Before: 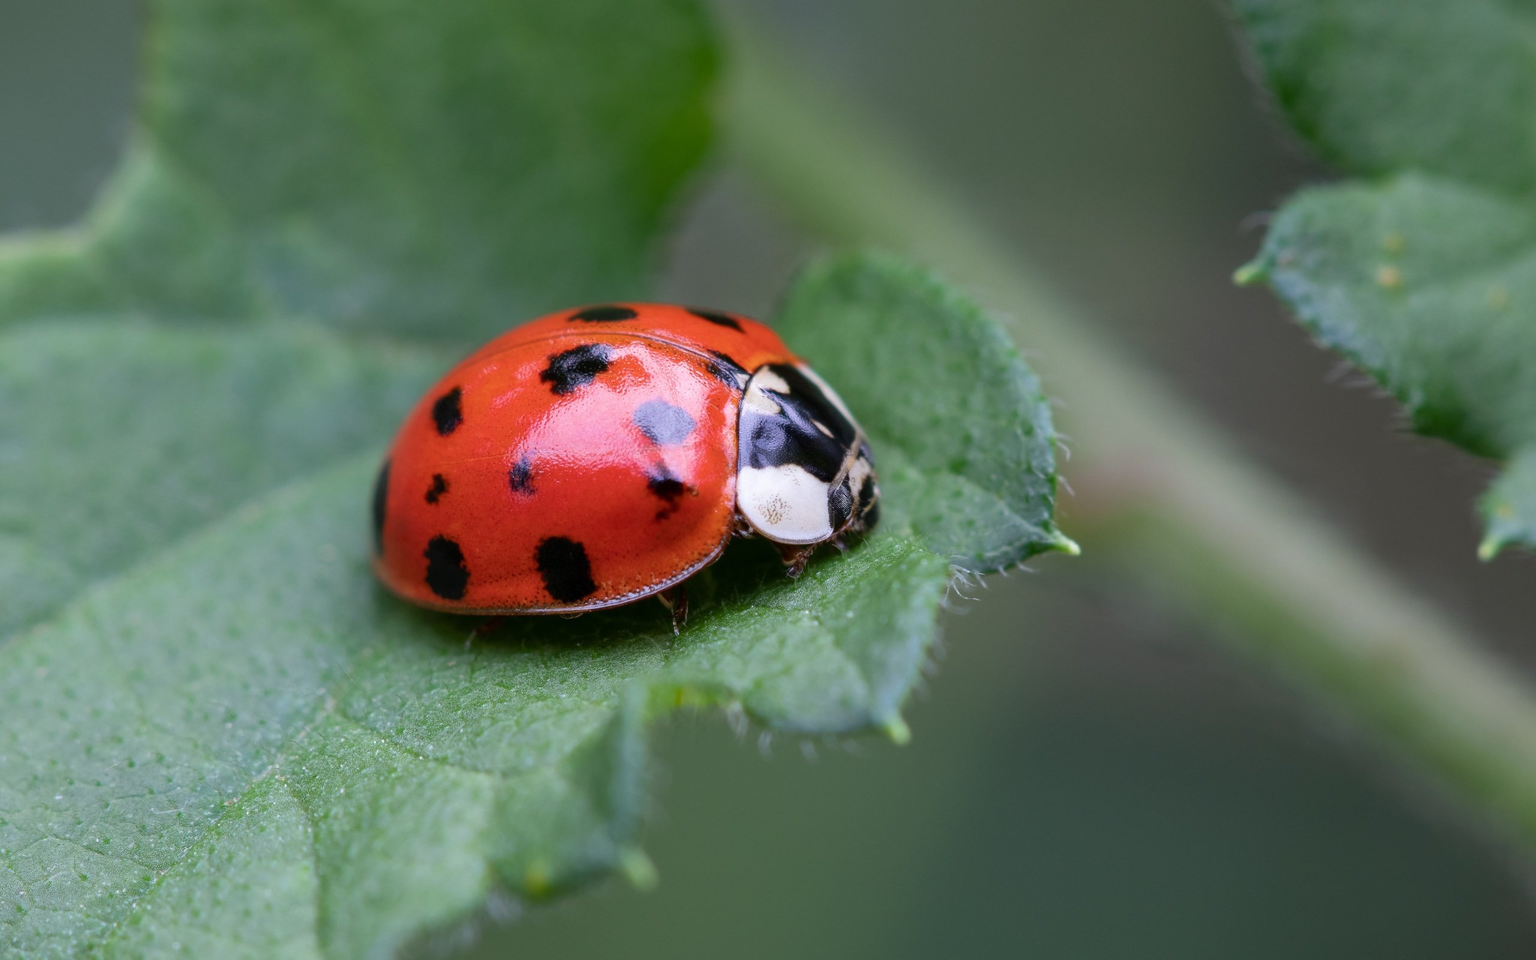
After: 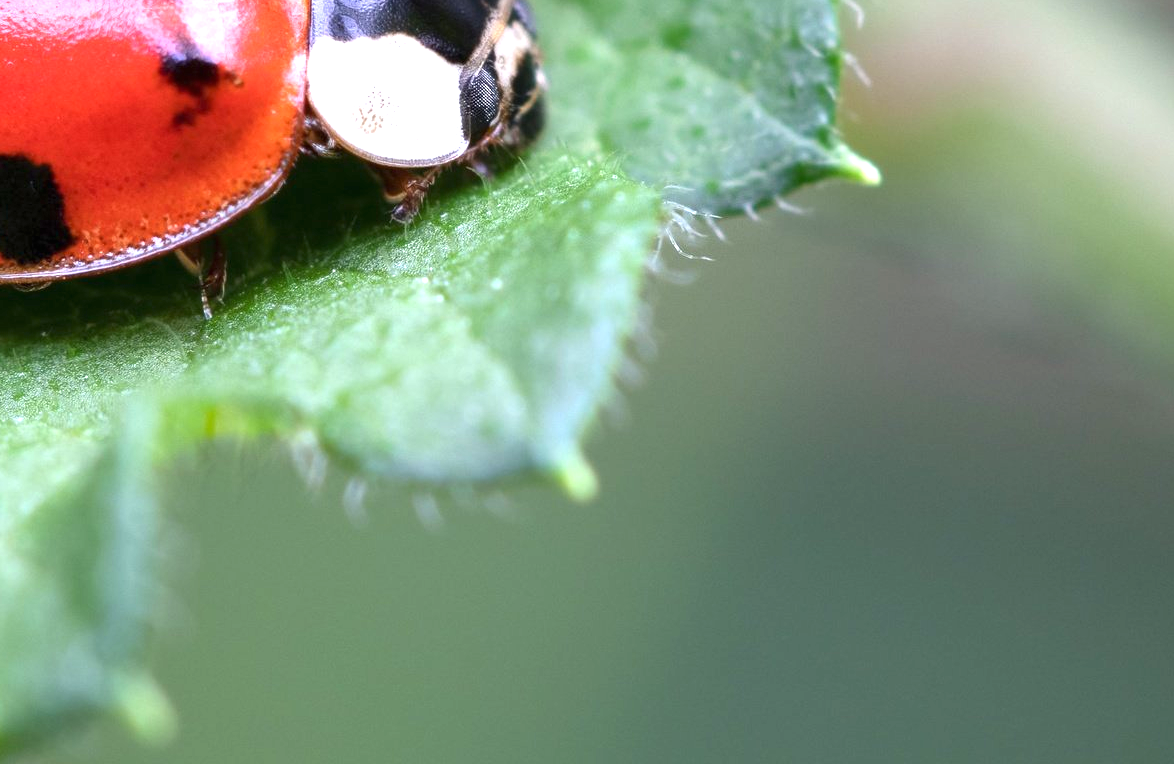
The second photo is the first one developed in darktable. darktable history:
crop: left 35.976%, top 46.297%, right 18.136%, bottom 5.919%
exposure: black level correction 0, exposure 1.187 EV, compensate highlight preservation false
